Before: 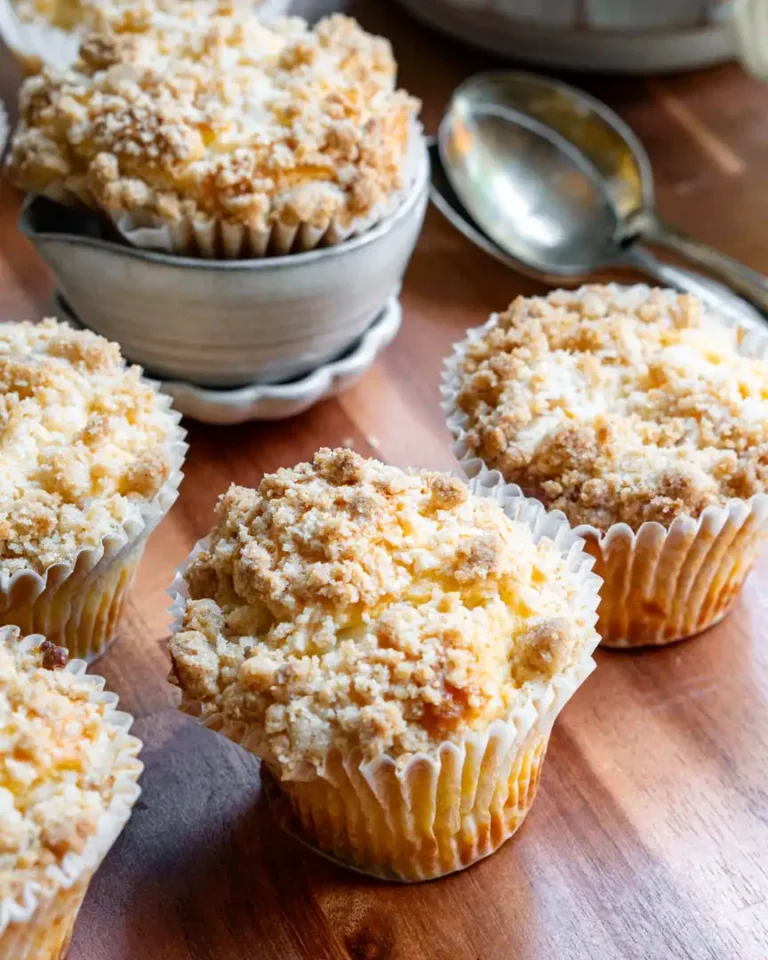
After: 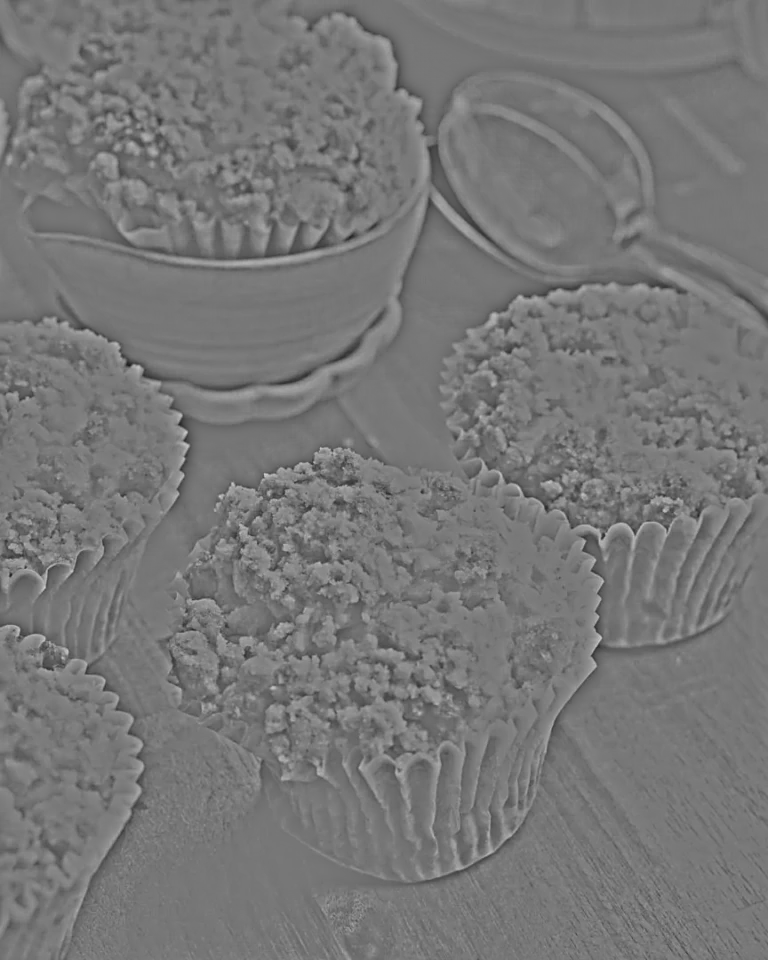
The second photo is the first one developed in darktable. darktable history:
sharpen: amount 0.575
highpass: sharpness 25.84%, contrast boost 14.94%
